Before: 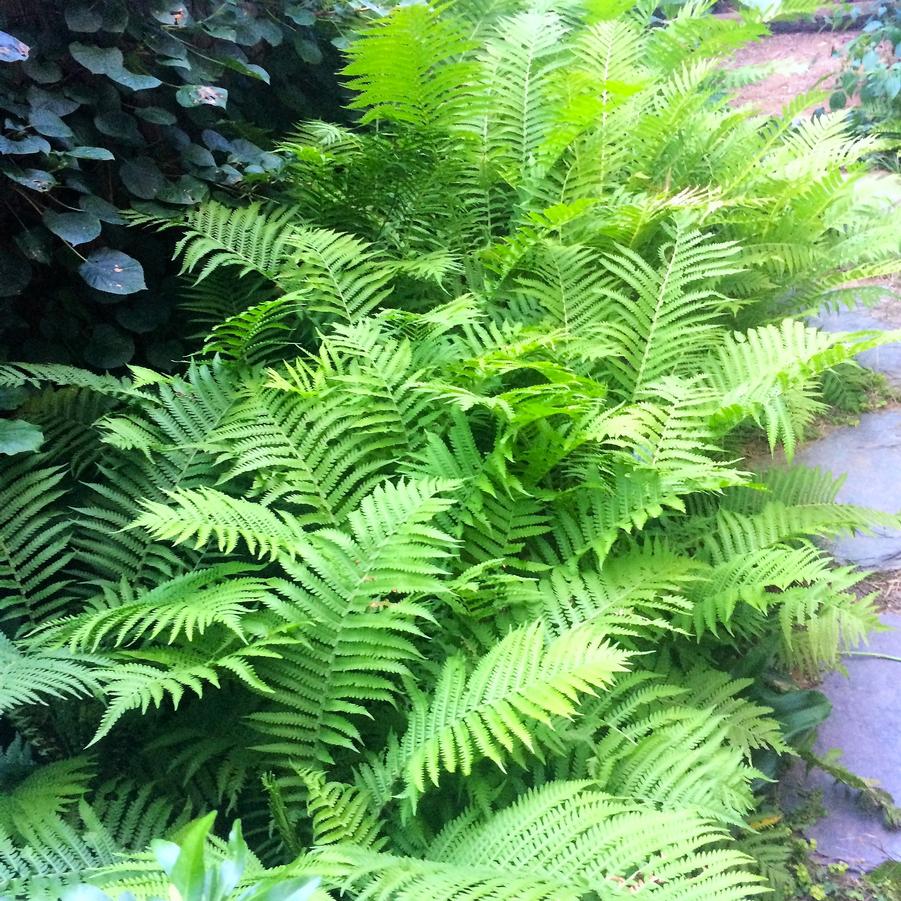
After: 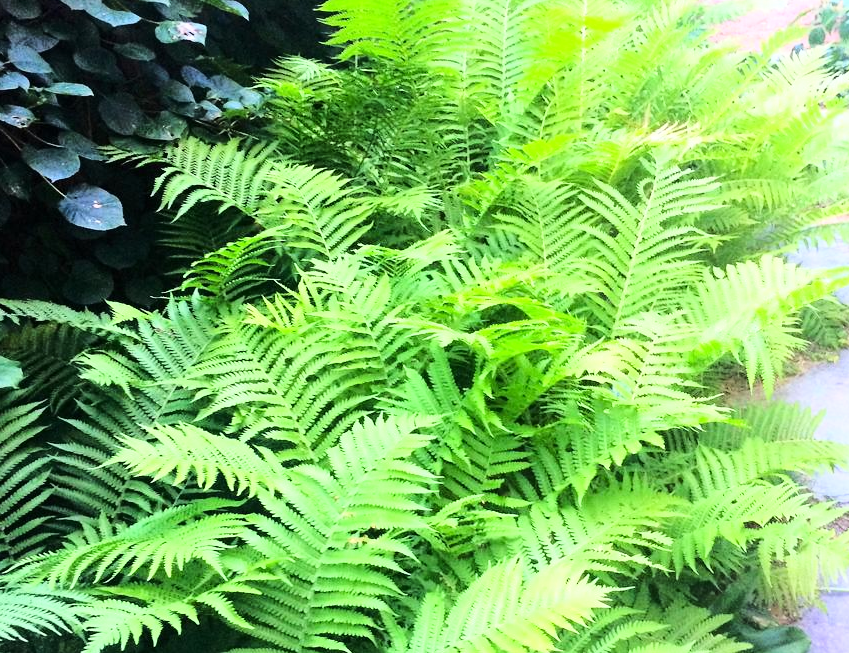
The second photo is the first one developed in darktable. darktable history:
base curve: curves: ch0 [(0, 0) (0.036, 0.037) (0.121, 0.228) (0.46, 0.76) (0.859, 0.983) (1, 1)]
crop: left 2.354%, top 7.202%, right 3.338%, bottom 20.305%
